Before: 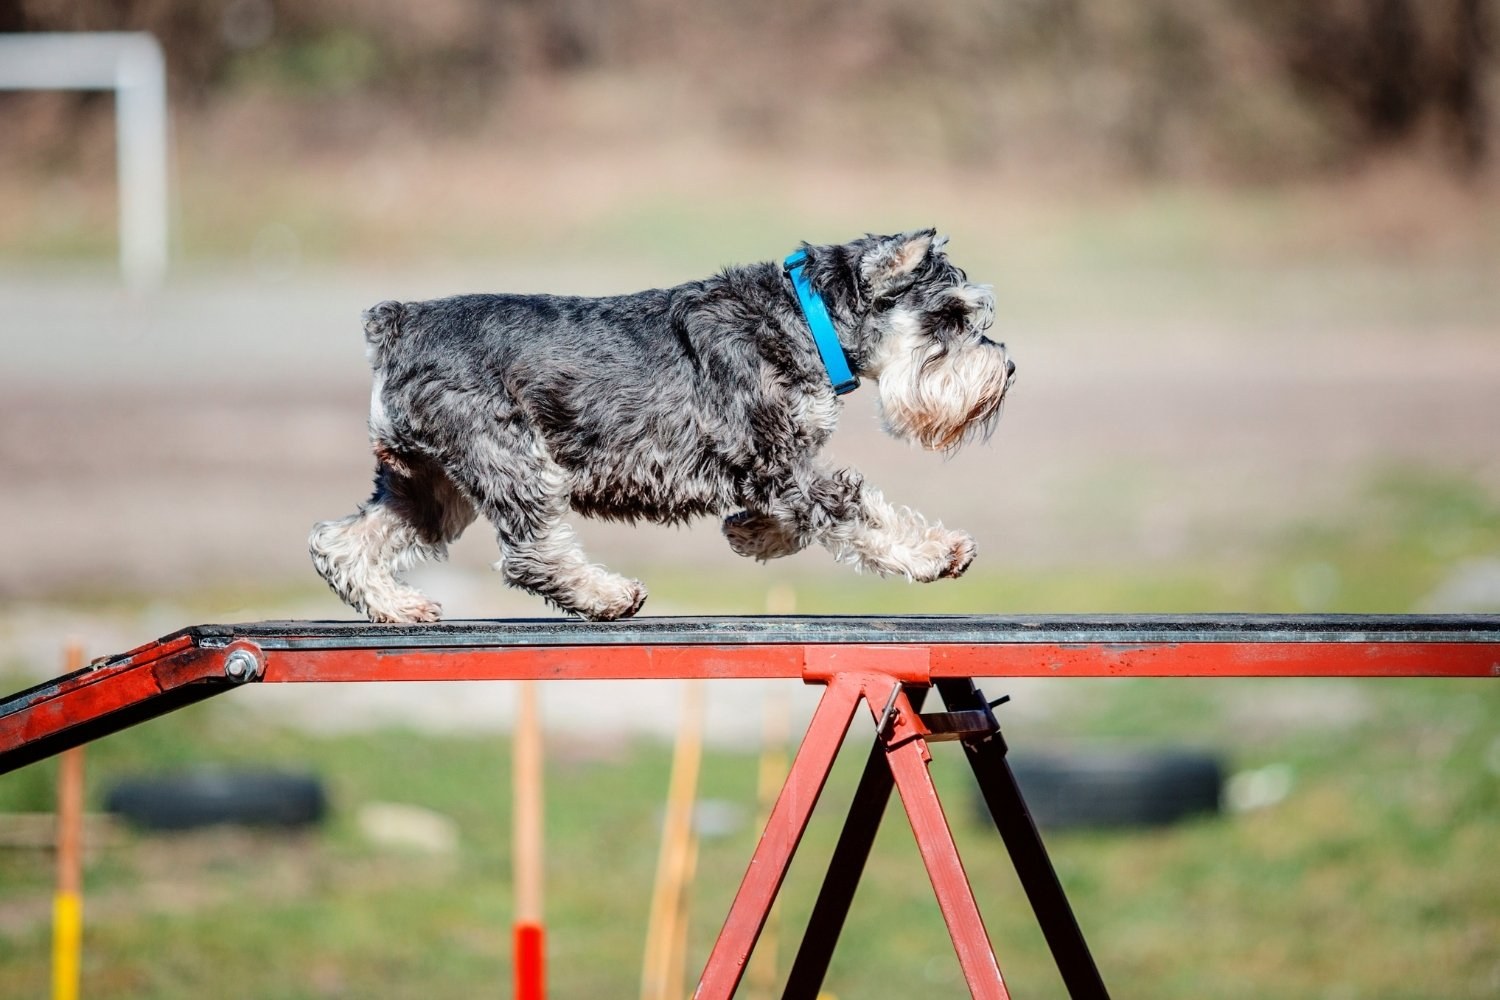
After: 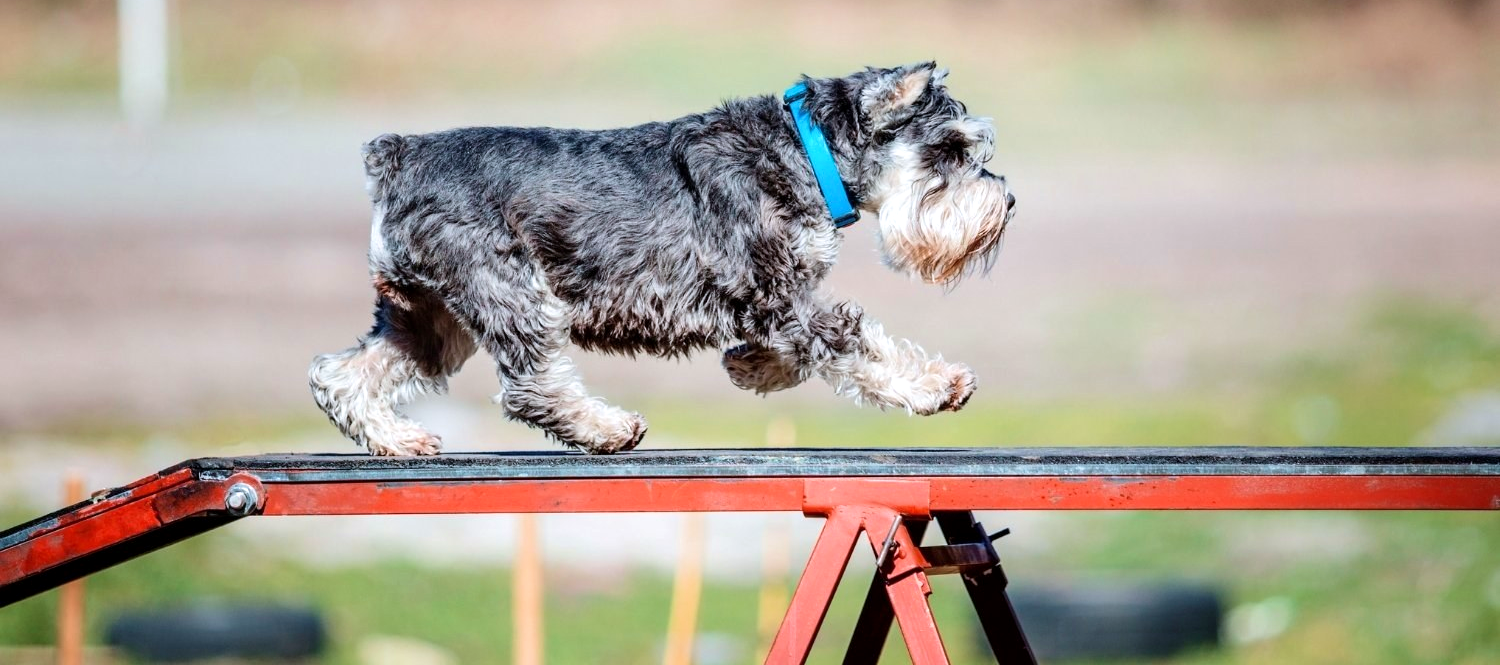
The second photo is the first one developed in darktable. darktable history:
velvia: on, module defaults
crop: top 16.727%, bottom 16.727%
exposure: black level correction 0.001, exposure 0.191 EV, compensate highlight preservation false
white balance: red 0.98, blue 1.034
